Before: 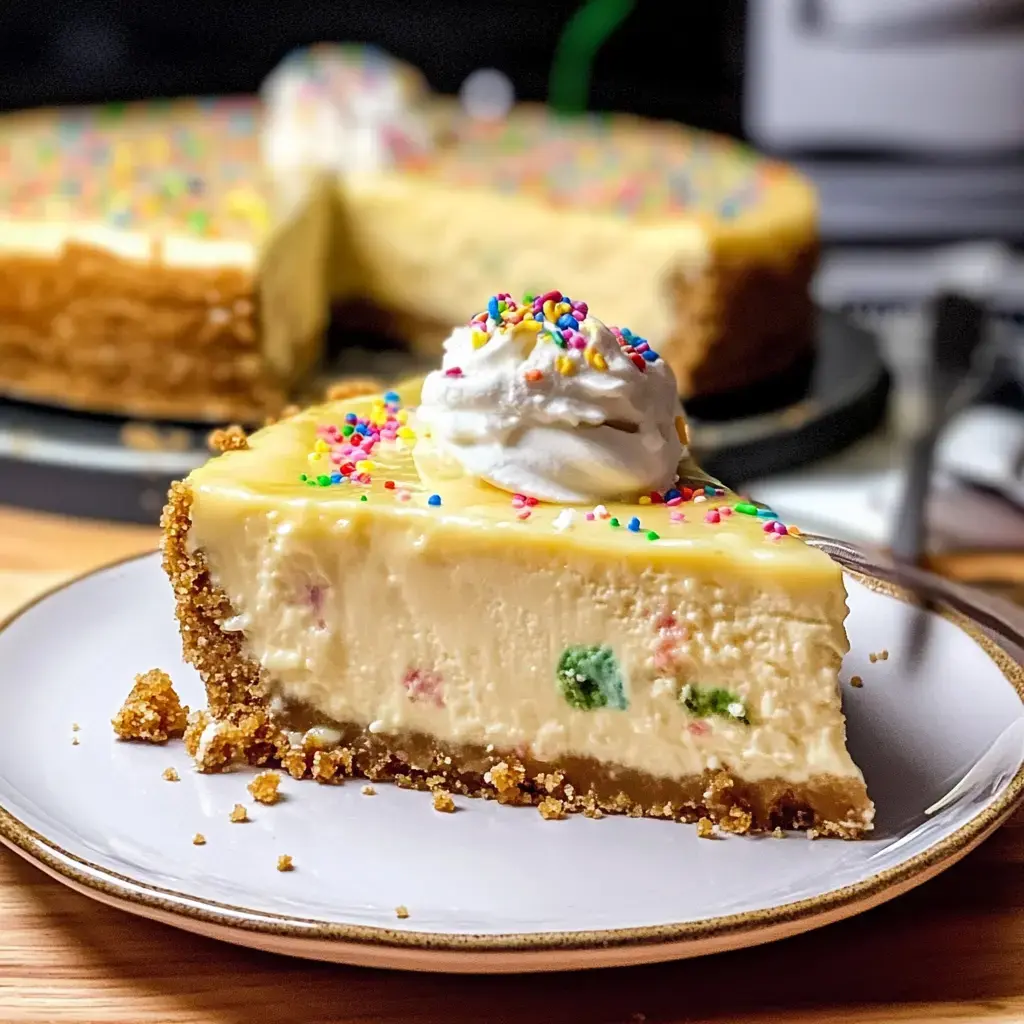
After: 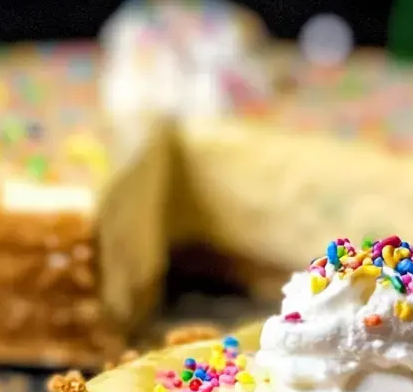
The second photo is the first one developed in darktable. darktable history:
crop: left 15.743%, top 5.463%, right 43.872%, bottom 56.16%
